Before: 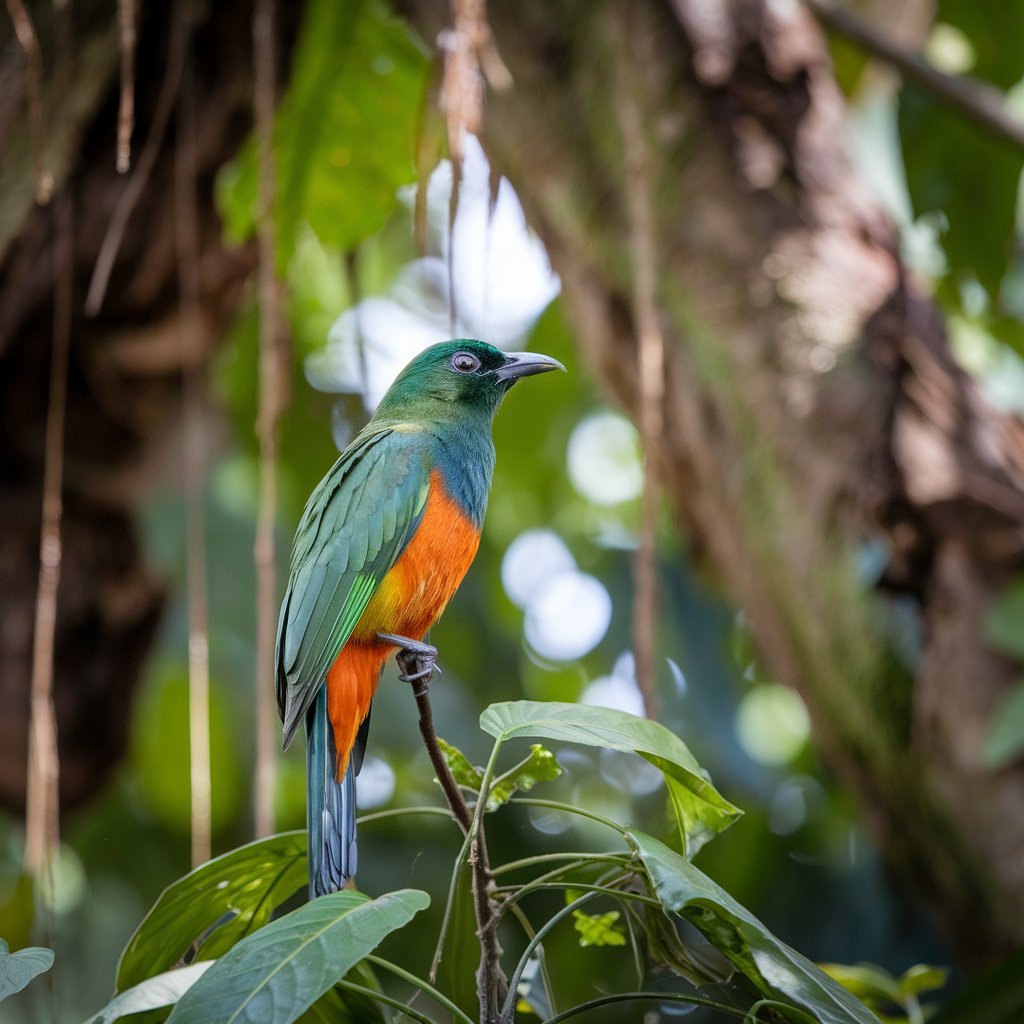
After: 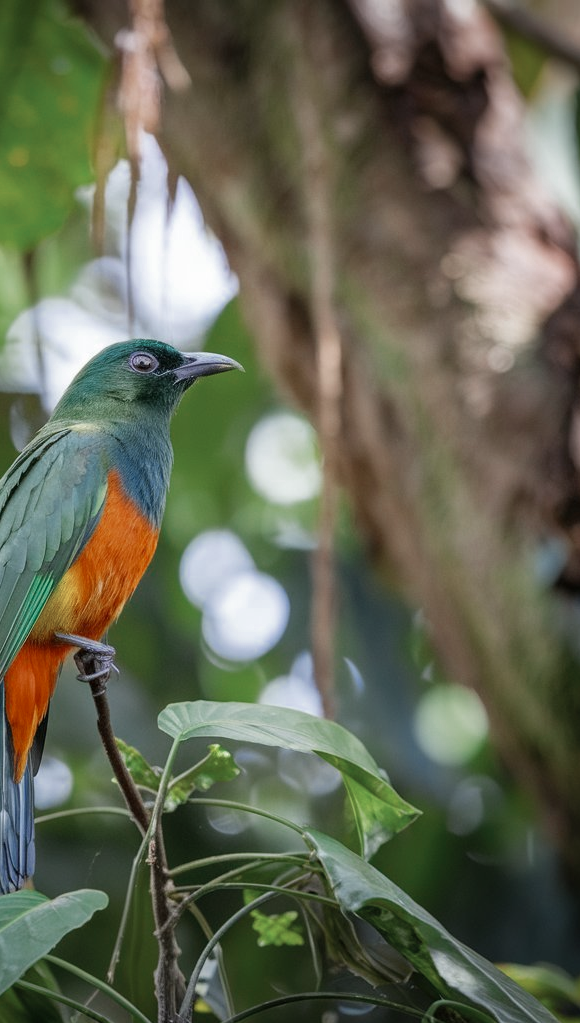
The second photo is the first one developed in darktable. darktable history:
color zones: curves: ch0 [(0, 0.5) (0.125, 0.4) (0.25, 0.5) (0.375, 0.4) (0.5, 0.4) (0.625, 0.35) (0.75, 0.35) (0.875, 0.5)]; ch1 [(0, 0.35) (0.125, 0.45) (0.25, 0.35) (0.375, 0.35) (0.5, 0.35) (0.625, 0.35) (0.75, 0.45) (0.875, 0.35)]; ch2 [(0, 0.6) (0.125, 0.5) (0.25, 0.5) (0.375, 0.6) (0.5, 0.6) (0.625, 0.5) (0.75, 0.5) (0.875, 0.5)]
crop: left 31.458%, top 0%, right 11.876%
